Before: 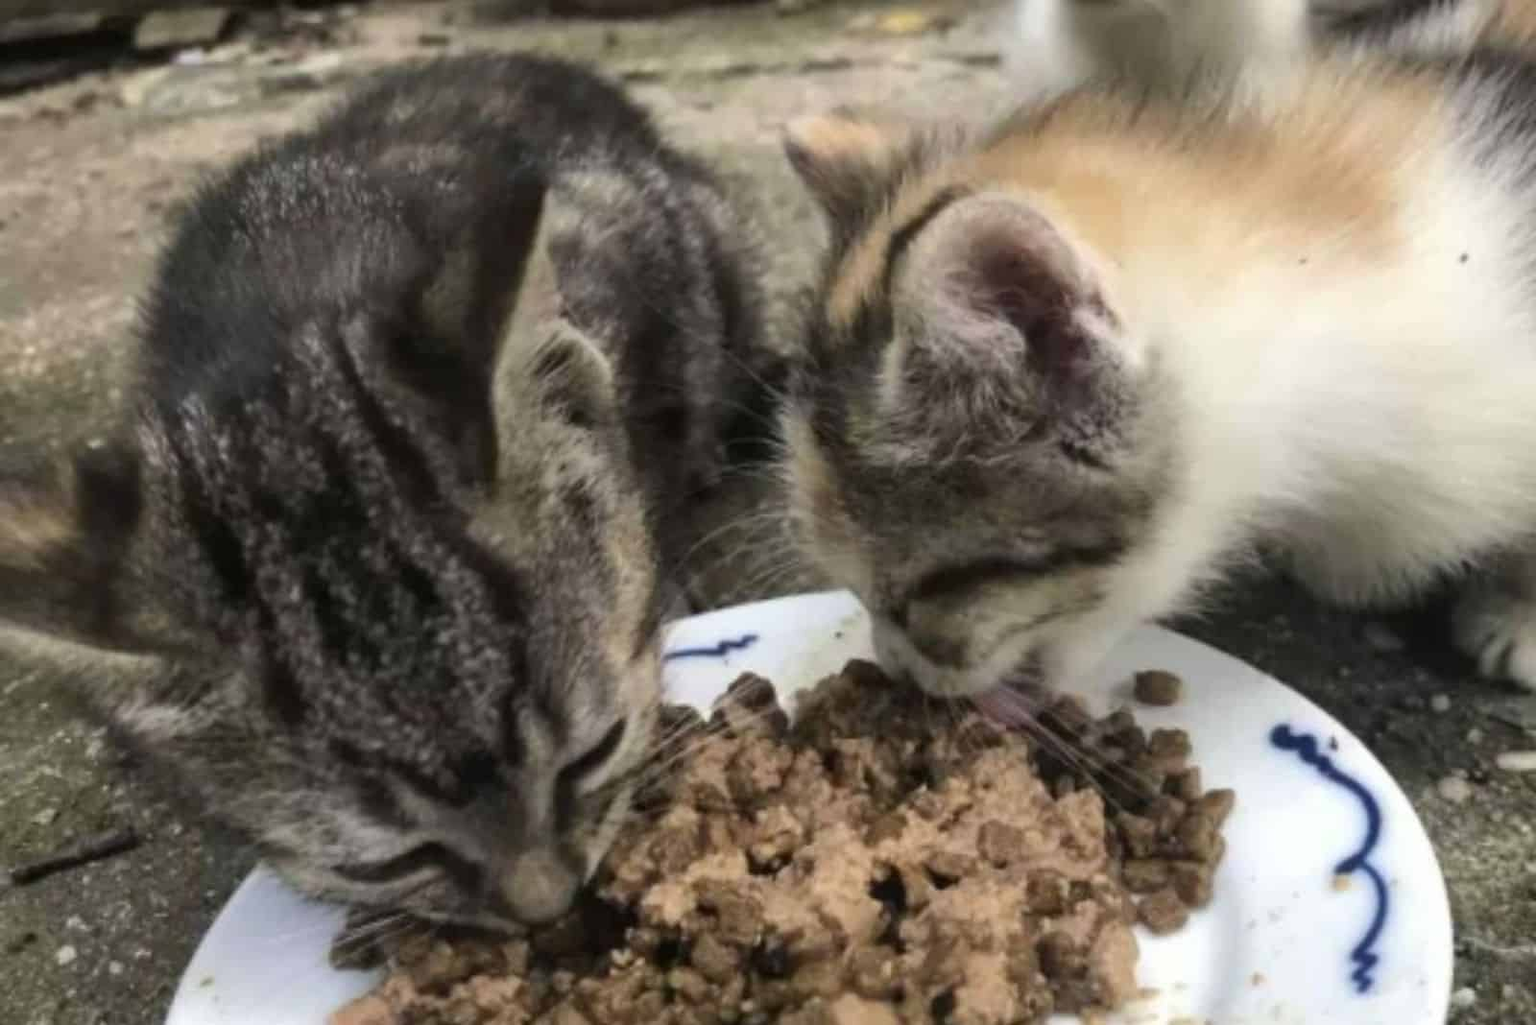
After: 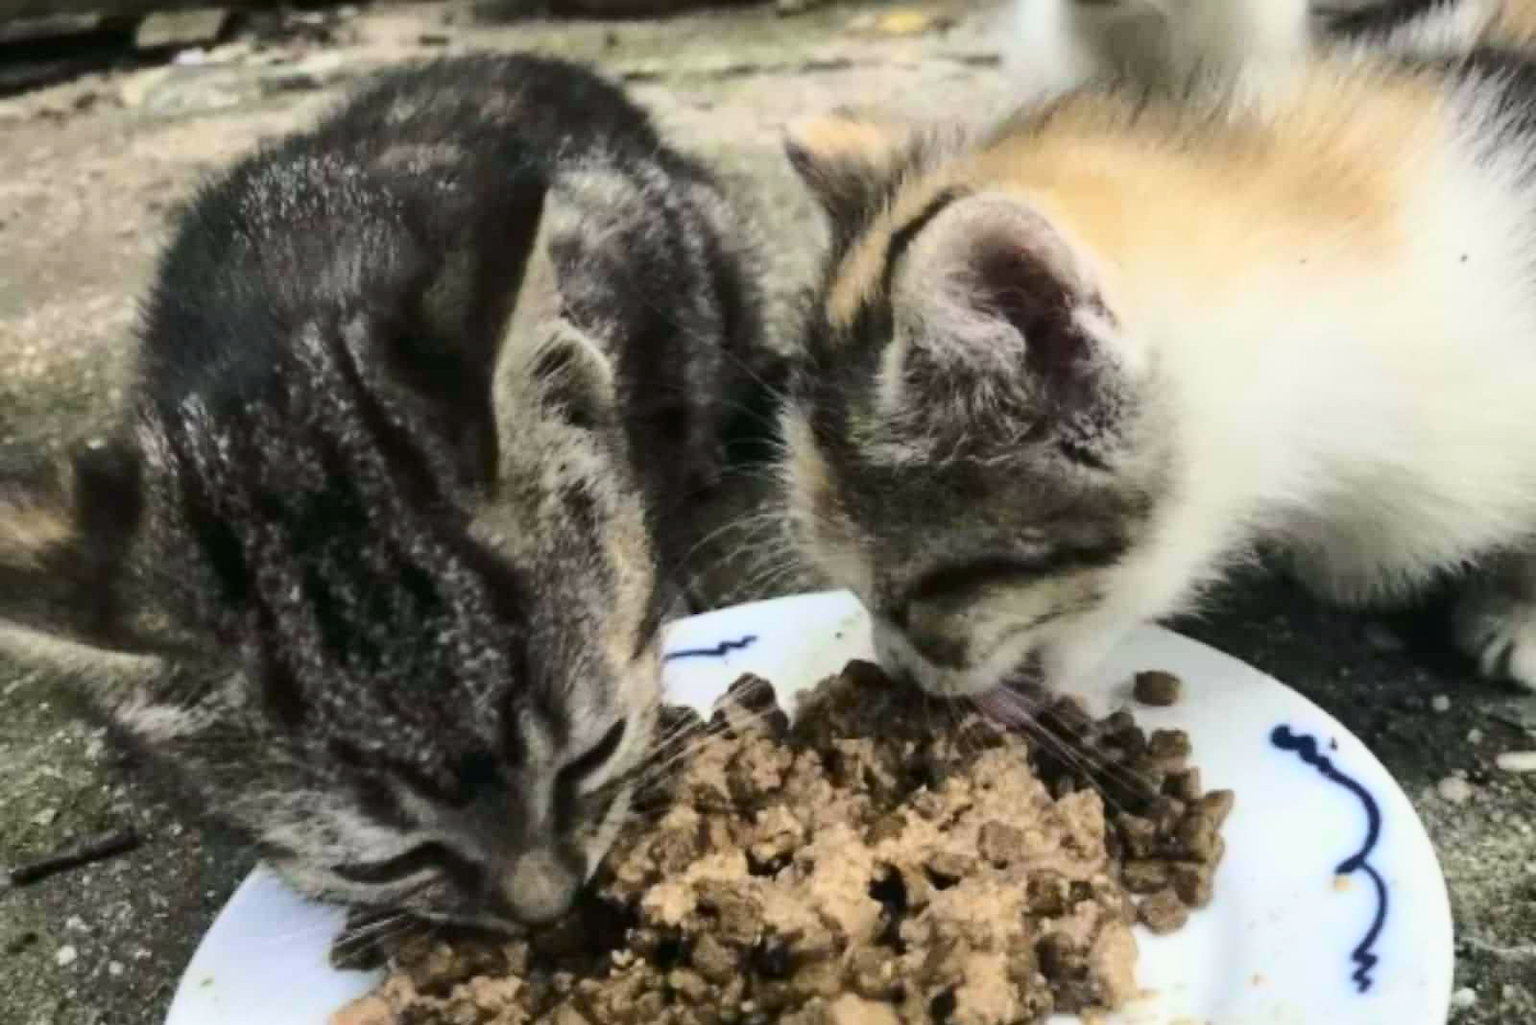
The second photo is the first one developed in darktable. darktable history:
tone curve: curves: ch0 [(0, 0) (0.114, 0.083) (0.303, 0.285) (0.447, 0.51) (0.602, 0.697) (0.772, 0.866) (0.999, 0.978)]; ch1 [(0, 0) (0.389, 0.352) (0.458, 0.433) (0.486, 0.474) (0.509, 0.505) (0.535, 0.528) (0.57, 0.579) (0.696, 0.706) (1, 1)]; ch2 [(0, 0) (0.369, 0.388) (0.449, 0.431) (0.501, 0.5) (0.528, 0.527) (0.589, 0.608) (0.697, 0.721) (1, 1)], color space Lab, independent channels, preserve colors none
